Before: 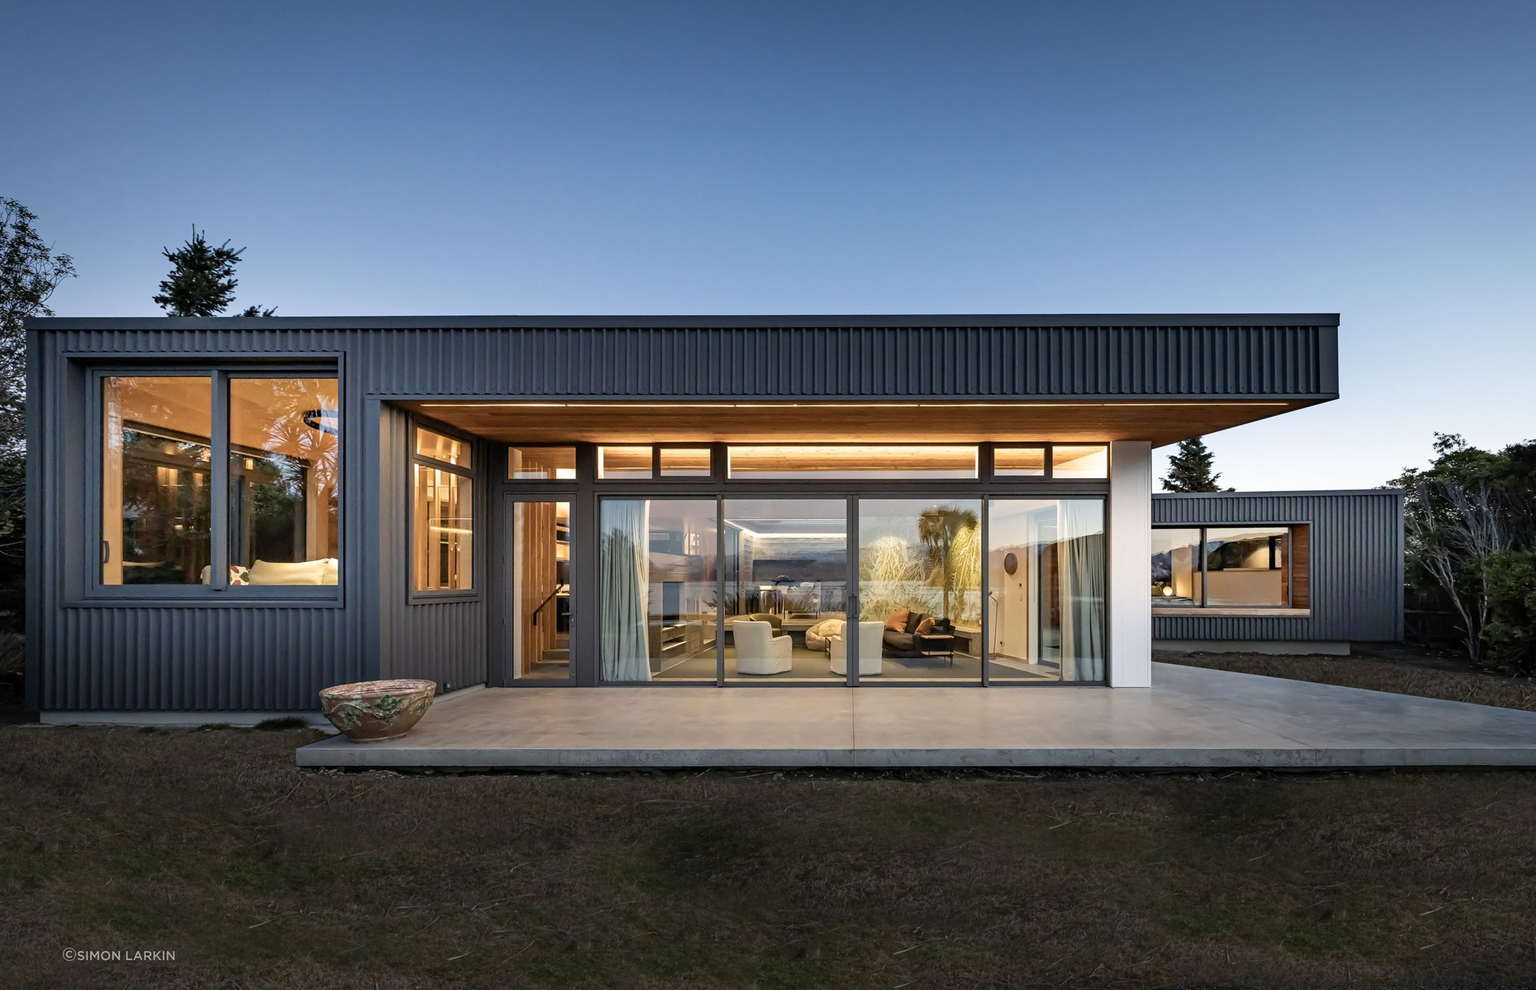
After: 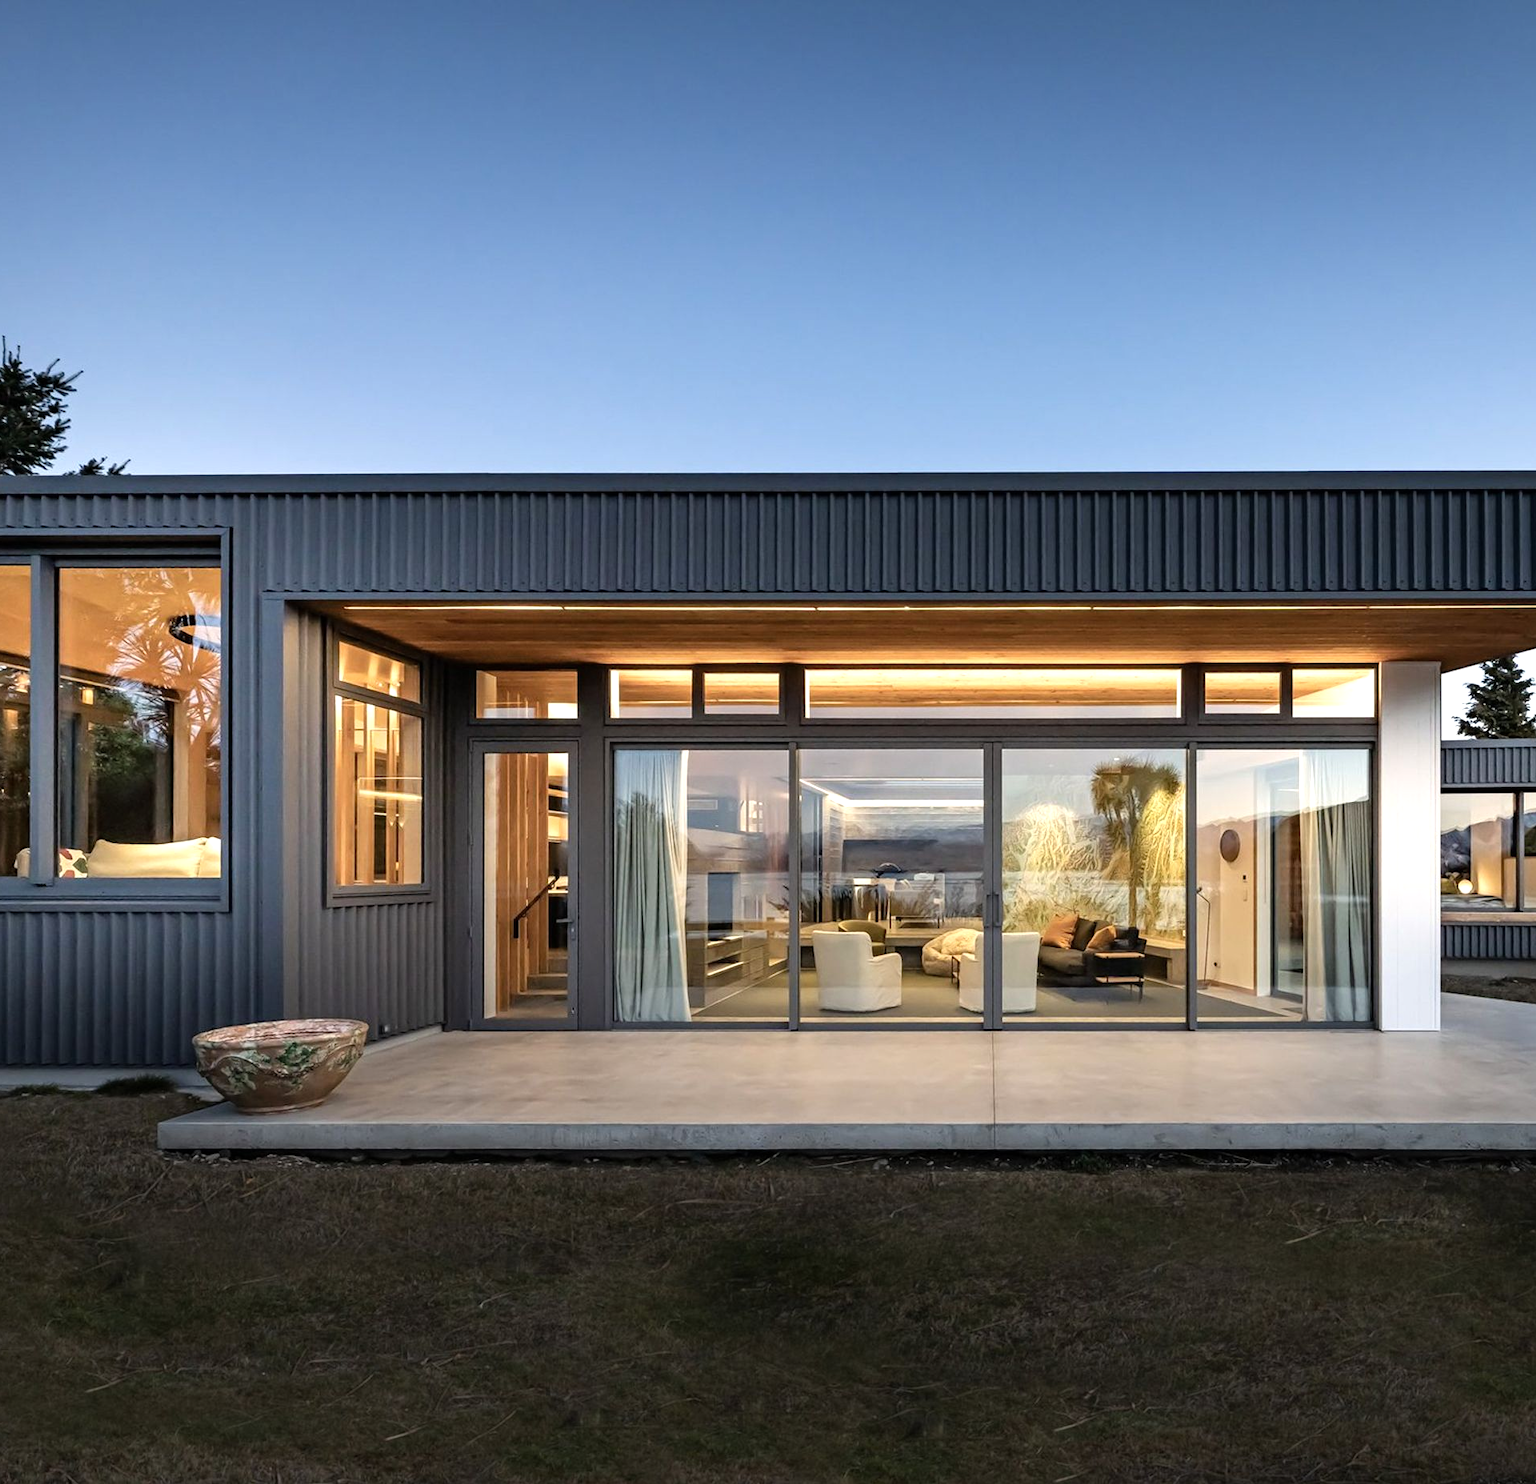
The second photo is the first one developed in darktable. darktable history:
crop and rotate: left 12.432%, right 20.881%
tone equalizer: -8 EV -0.448 EV, -7 EV -0.357 EV, -6 EV -0.307 EV, -5 EV -0.252 EV, -3 EV 0.236 EV, -2 EV 0.356 EV, -1 EV 0.372 EV, +0 EV 0.4 EV
